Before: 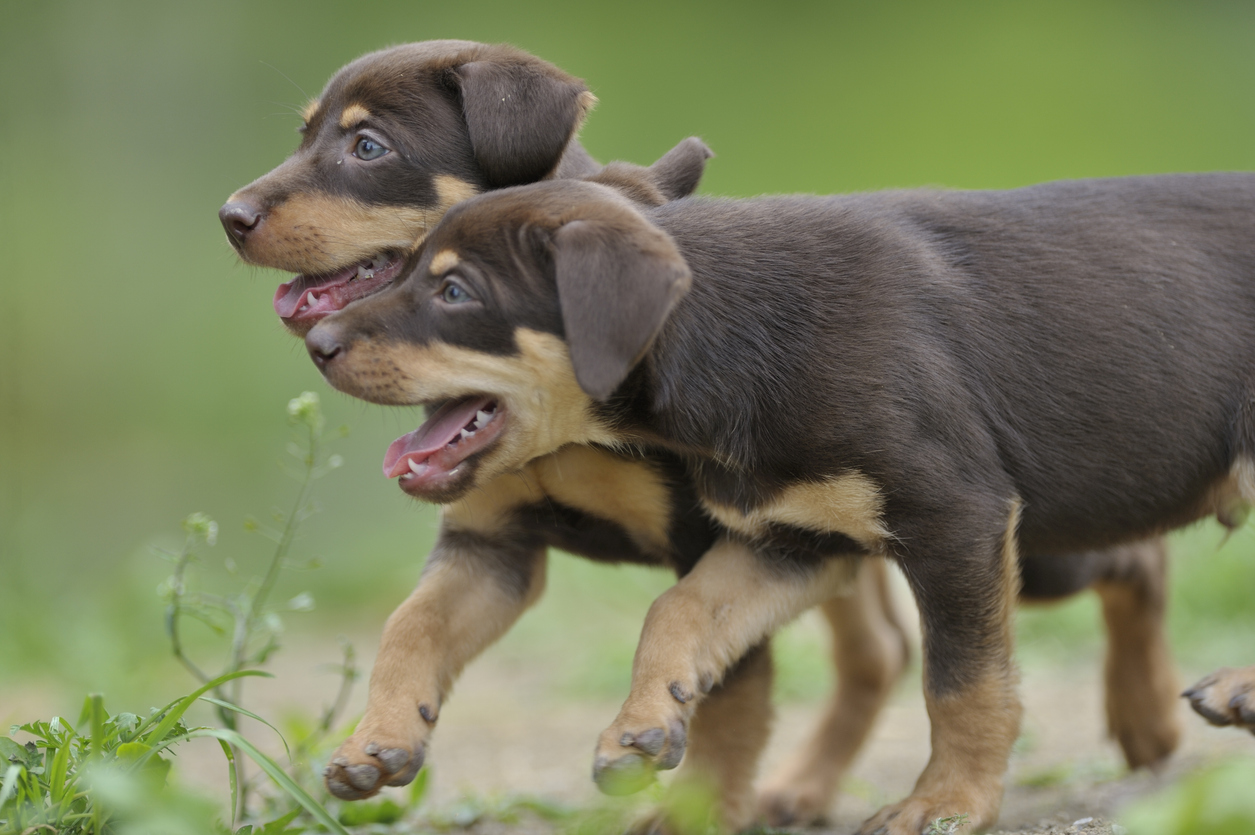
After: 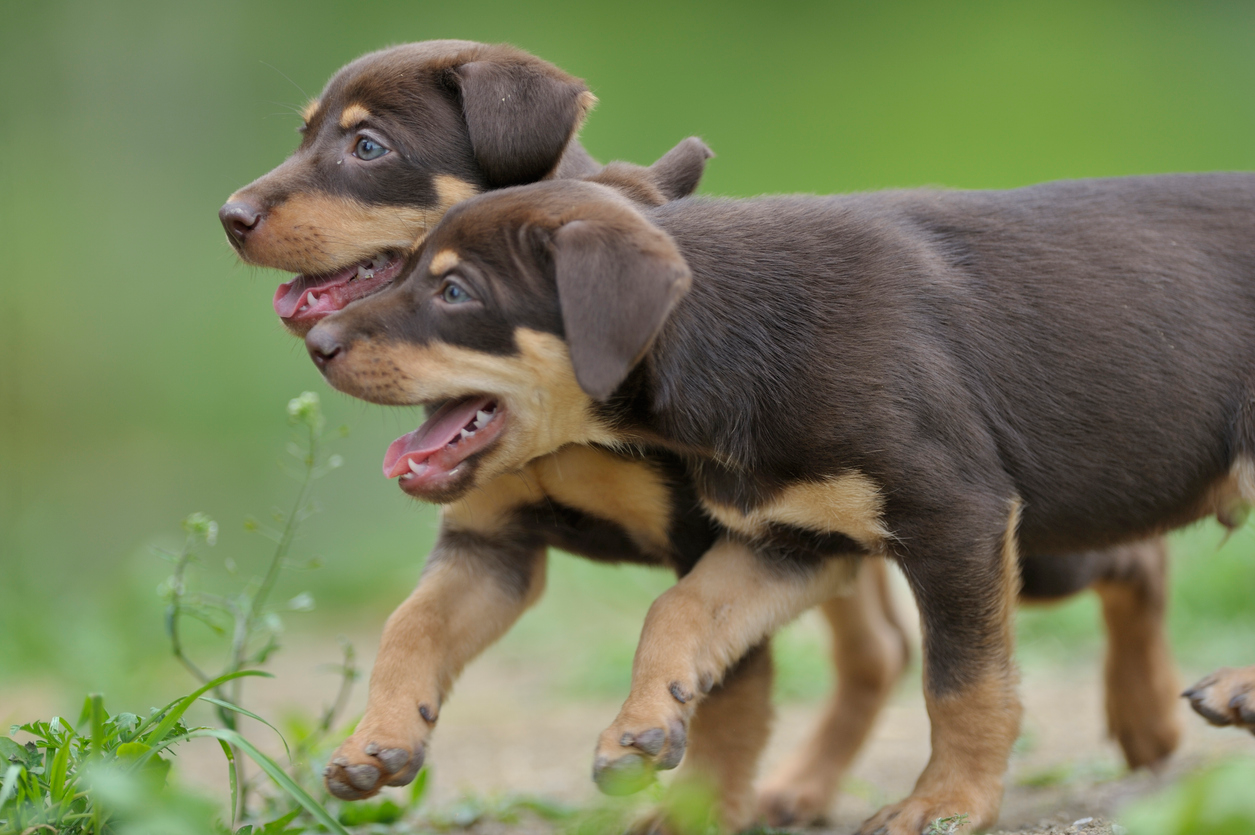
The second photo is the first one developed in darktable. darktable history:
shadows and highlights: radius 264.36, soften with gaussian
